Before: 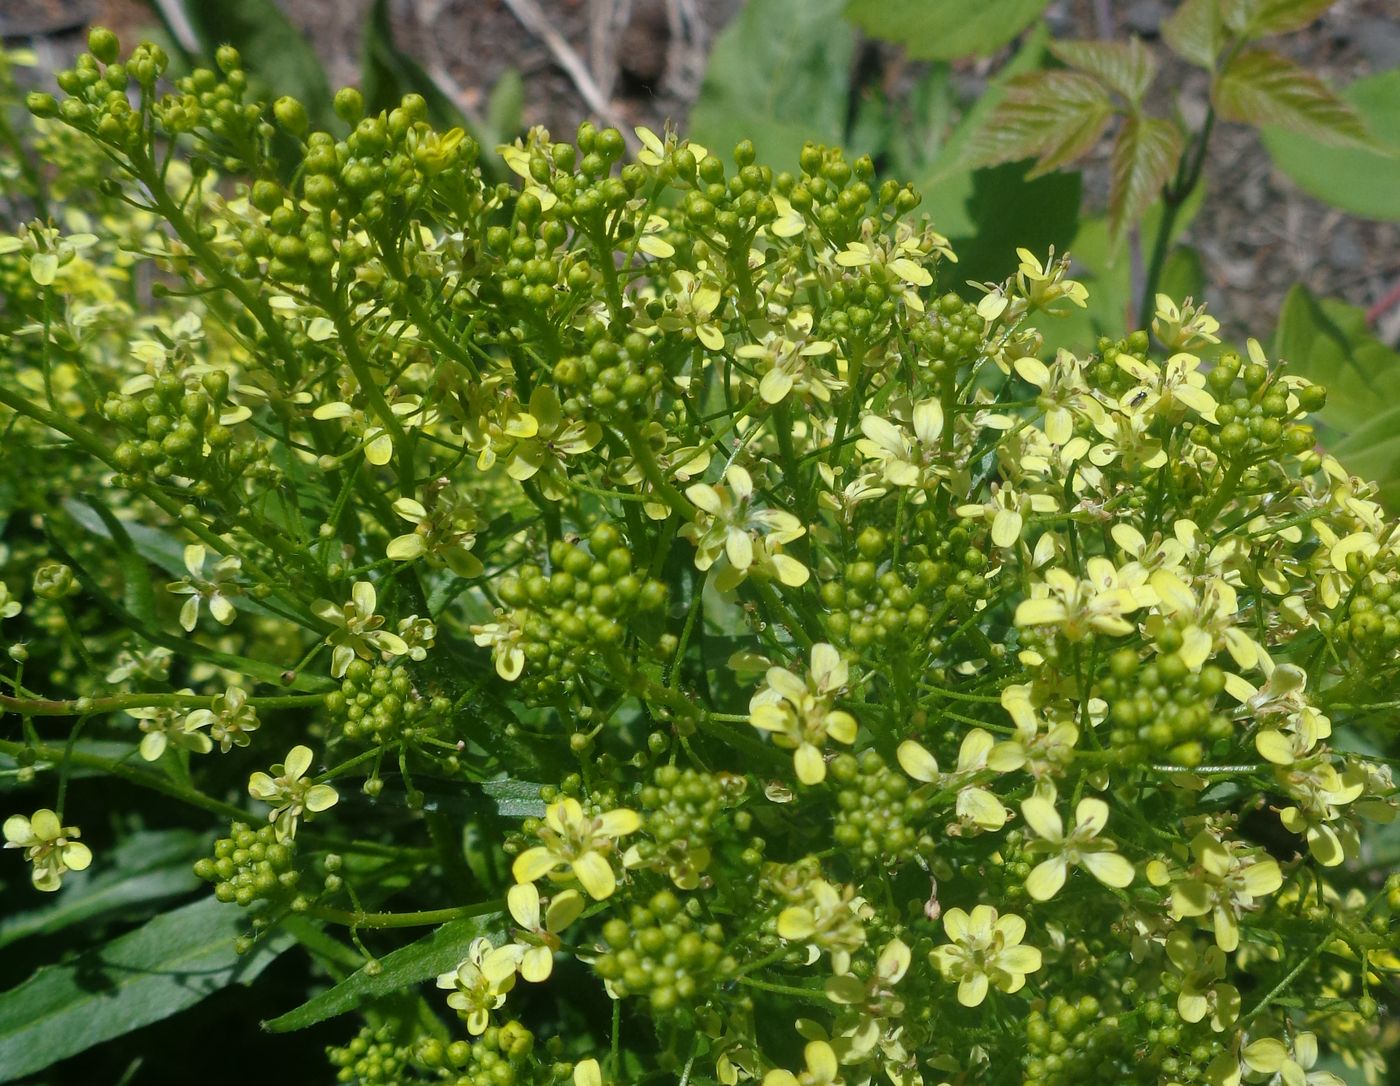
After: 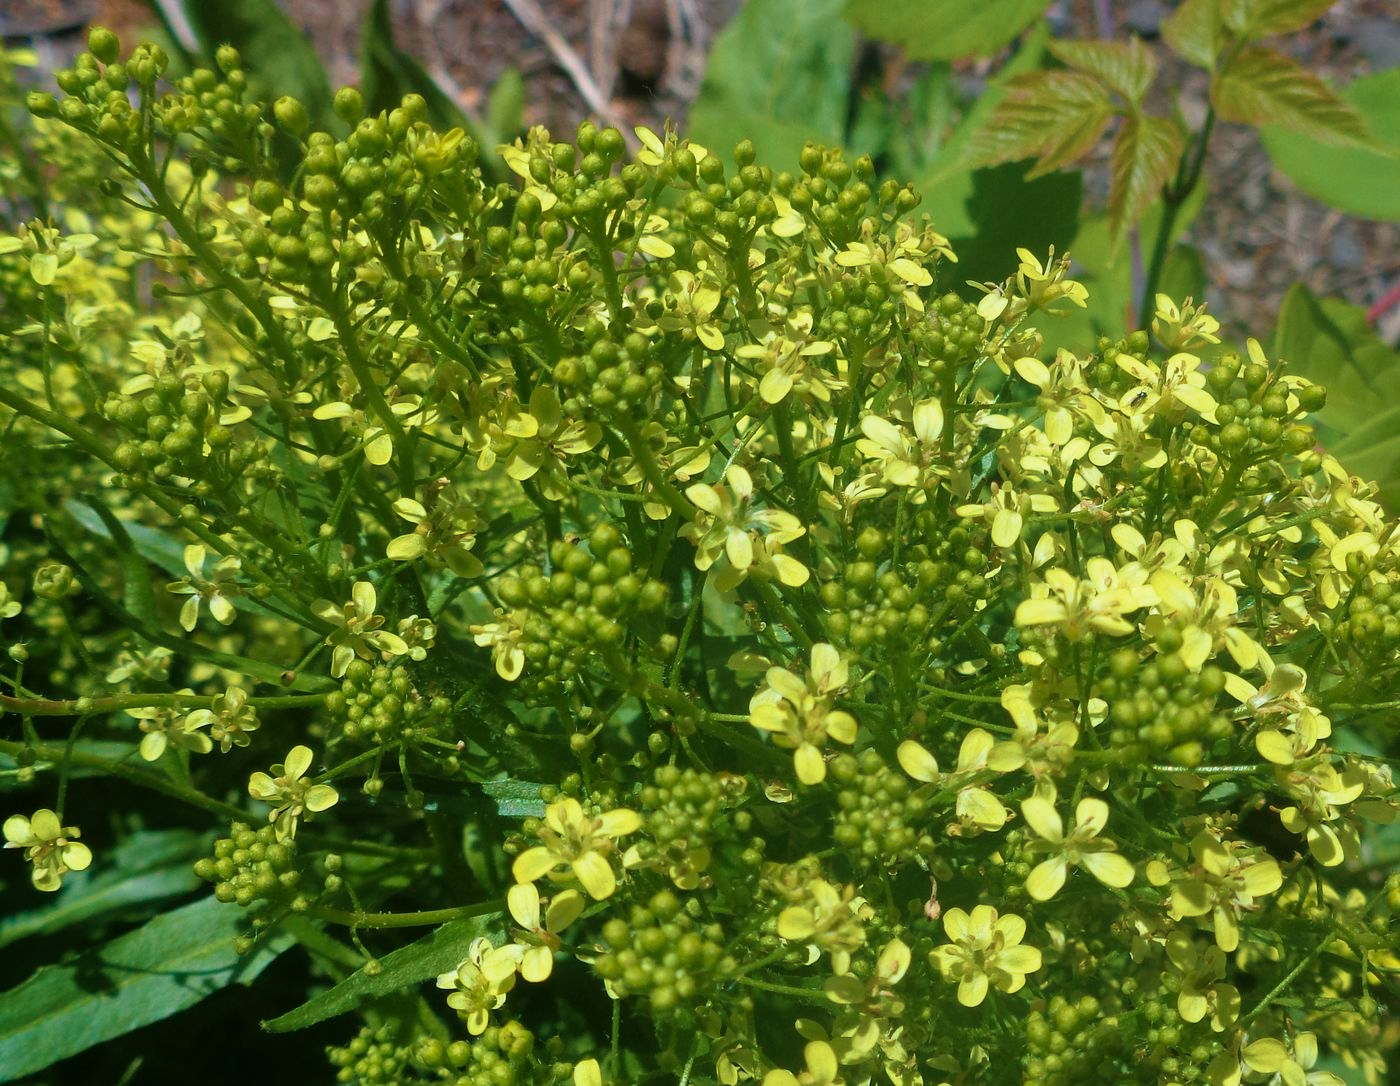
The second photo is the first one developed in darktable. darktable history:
velvia: strength 67.49%, mid-tones bias 0.965
